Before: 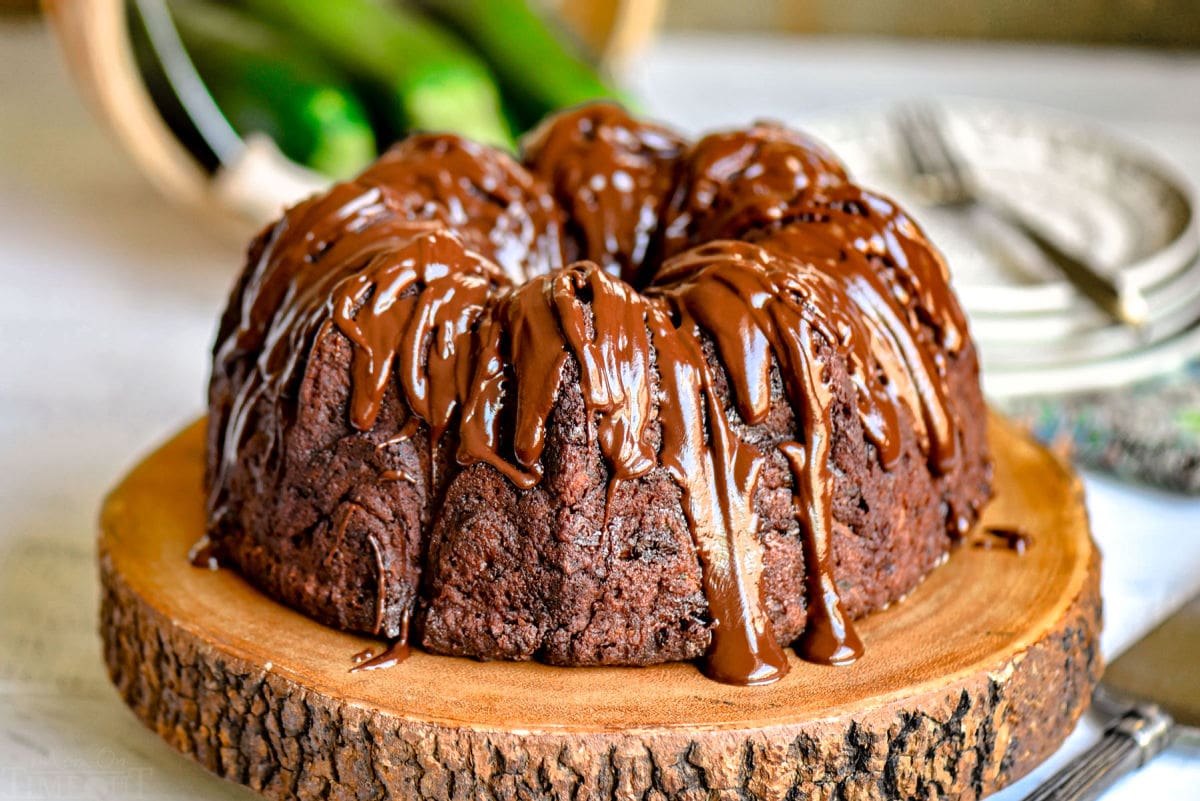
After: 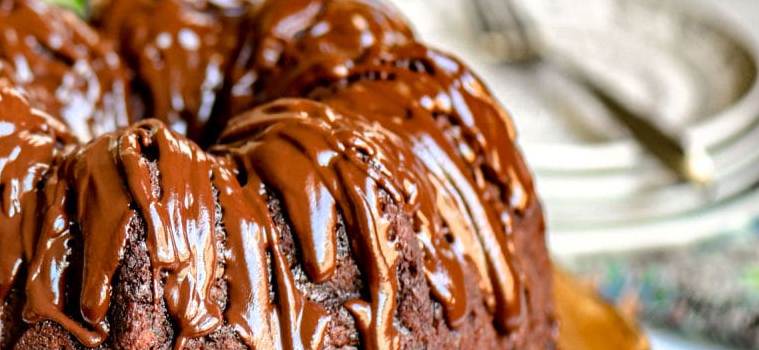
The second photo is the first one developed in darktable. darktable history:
crop: left 36.187%, top 17.802%, right 0.536%, bottom 38.415%
